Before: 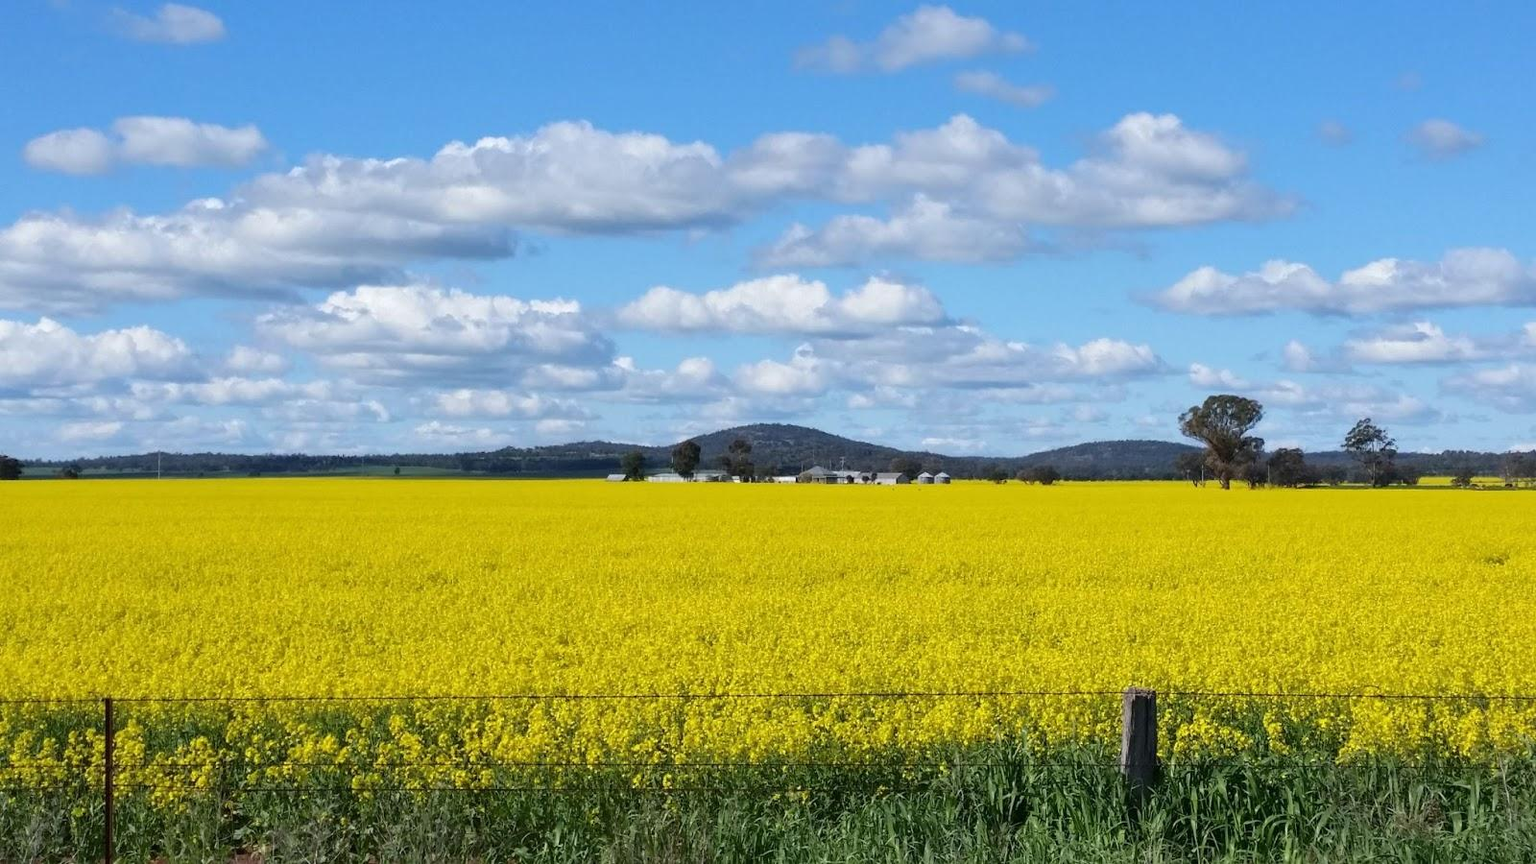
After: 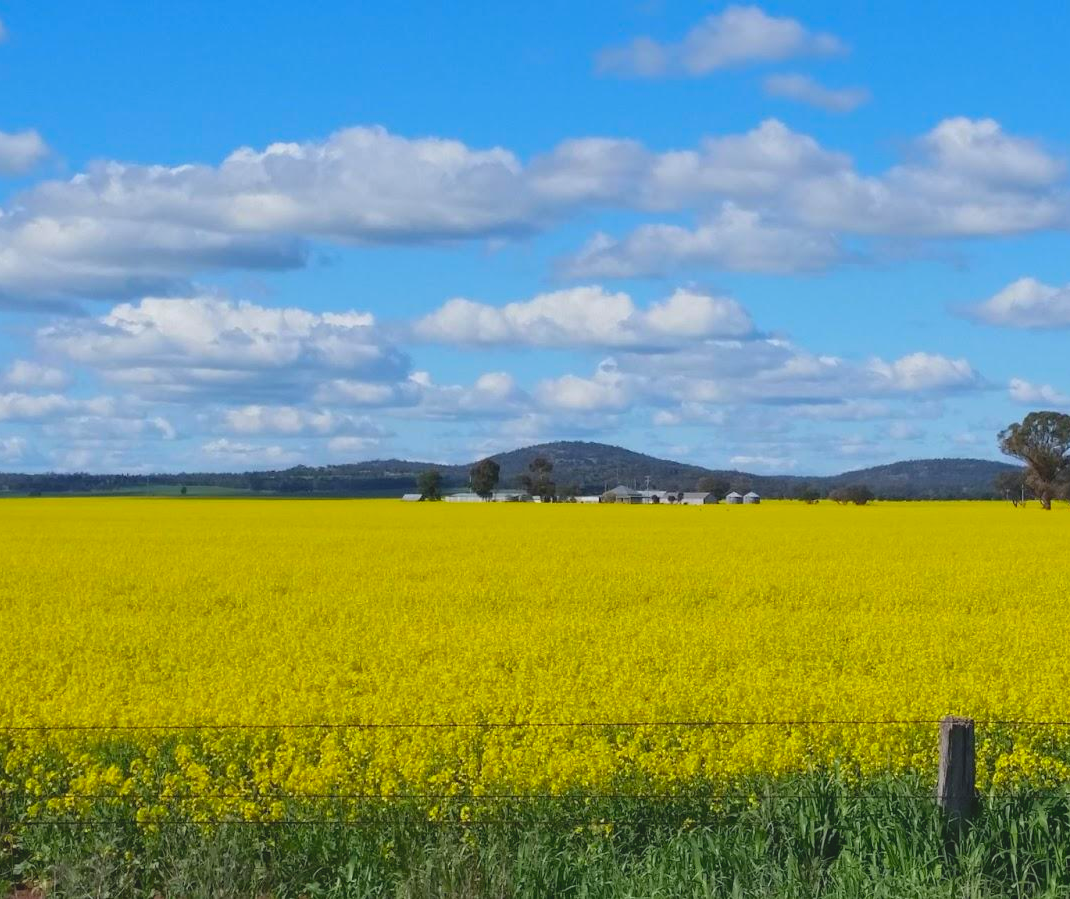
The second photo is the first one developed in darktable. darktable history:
contrast brightness saturation: contrast -0.182, saturation 0.188
crop and rotate: left 14.436%, right 18.675%
